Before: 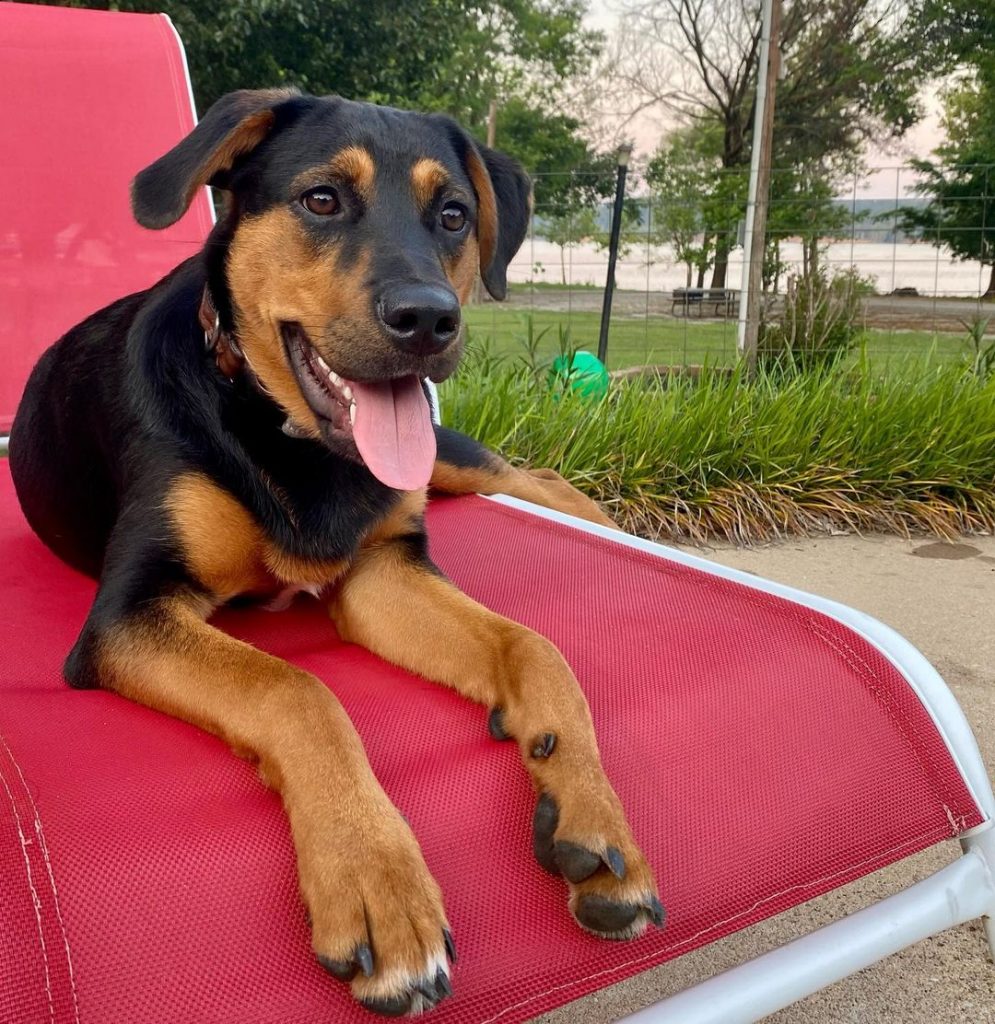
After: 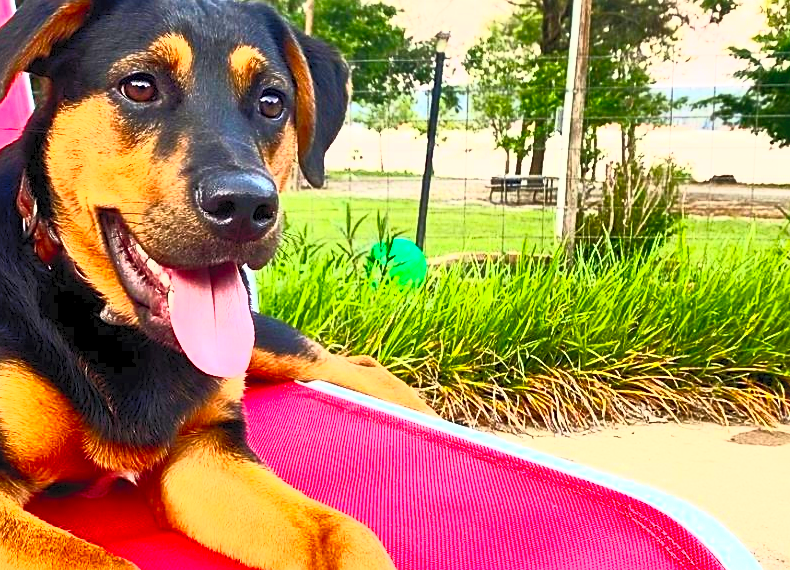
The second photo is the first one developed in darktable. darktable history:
sharpen: on, module defaults
crop: left 18.38%, top 11.092%, right 2.134%, bottom 33.217%
contrast brightness saturation: contrast 1, brightness 1, saturation 1
